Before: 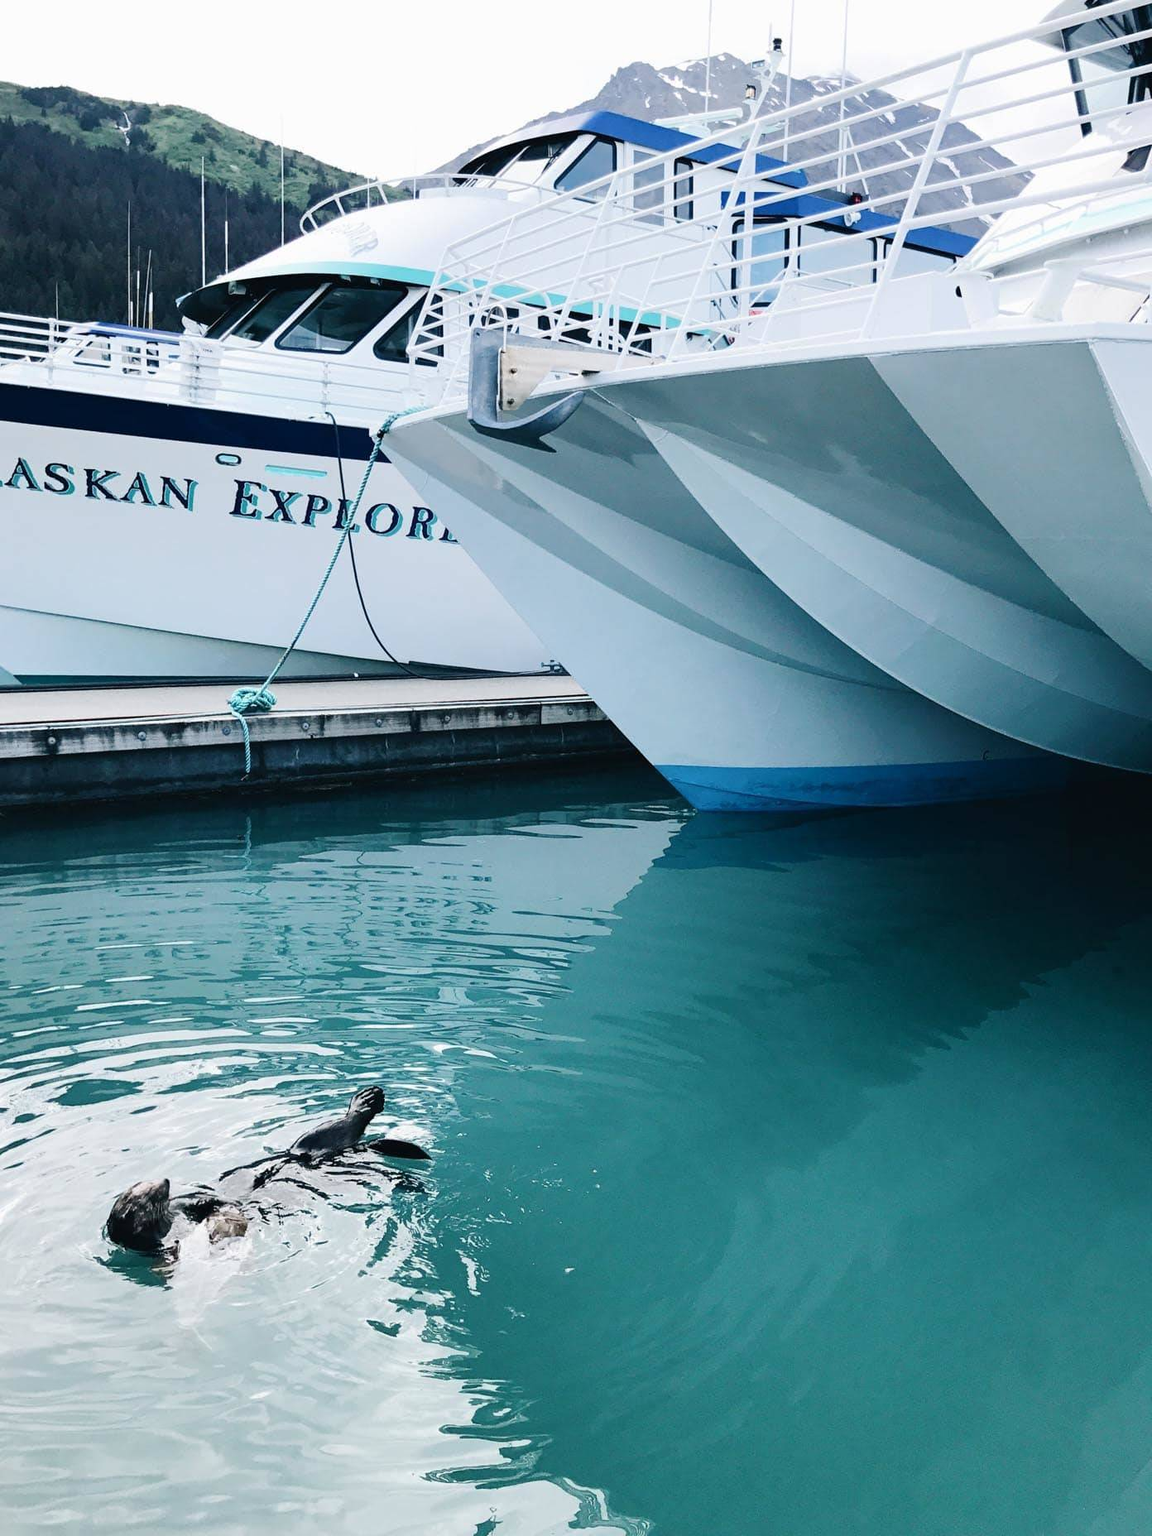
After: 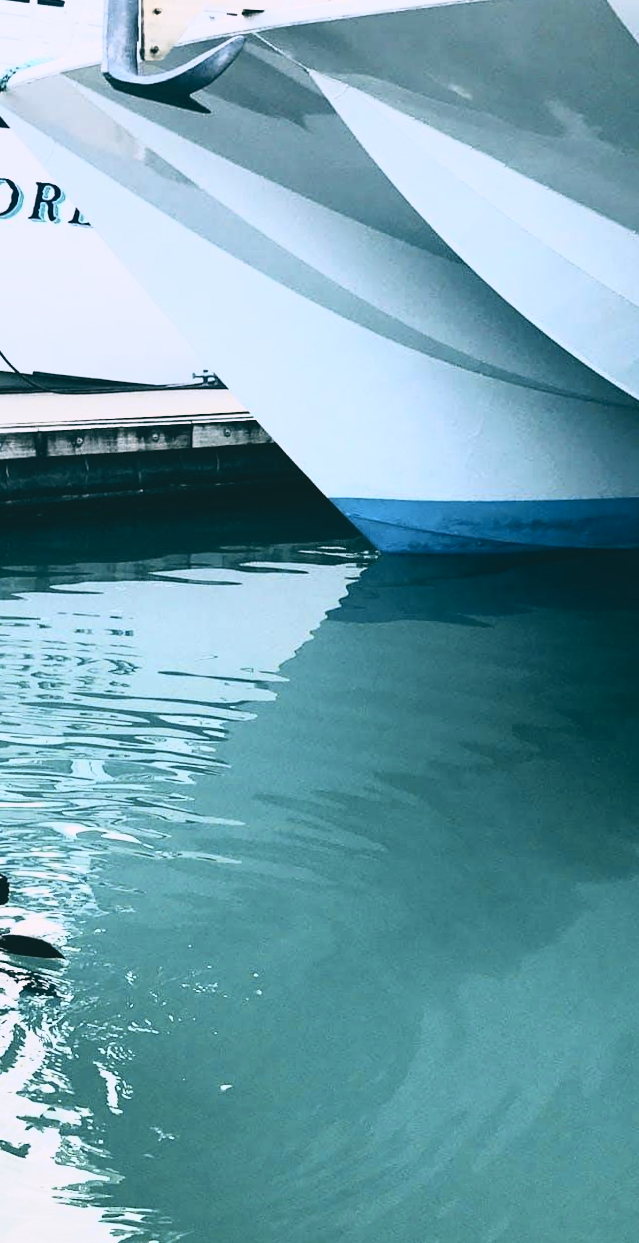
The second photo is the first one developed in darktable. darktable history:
tone curve: curves: ch0 [(0, 0.021) (0.049, 0.044) (0.152, 0.14) (0.328, 0.377) (0.473, 0.543) (0.641, 0.705) (0.85, 0.894) (1, 0.969)]; ch1 [(0, 0) (0.302, 0.331) (0.433, 0.432) (0.472, 0.47) (0.502, 0.503) (0.527, 0.516) (0.564, 0.573) (0.614, 0.626) (0.677, 0.701) (0.859, 0.885) (1, 1)]; ch2 [(0, 0) (0.33, 0.301) (0.447, 0.44) (0.487, 0.496) (0.502, 0.516) (0.535, 0.563) (0.565, 0.597) (0.608, 0.641) (1, 1)], color space Lab, independent channels, preserve colors none
color balance: lift [1.016, 0.983, 1, 1.017], gamma [0.78, 1.018, 1.043, 0.957], gain [0.786, 1.063, 0.937, 1.017], input saturation 118.26%, contrast 13.43%, contrast fulcrum 21.62%, output saturation 82.76%
contrast brightness saturation: contrast 0.43, brightness 0.56, saturation -0.19
crop: left 31.379%, top 24.658%, right 20.326%, bottom 6.628%
rotate and perspective: rotation 0.074°, lens shift (vertical) 0.096, lens shift (horizontal) -0.041, crop left 0.043, crop right 0.952, crop top 0.024, crop bottom 0.979
